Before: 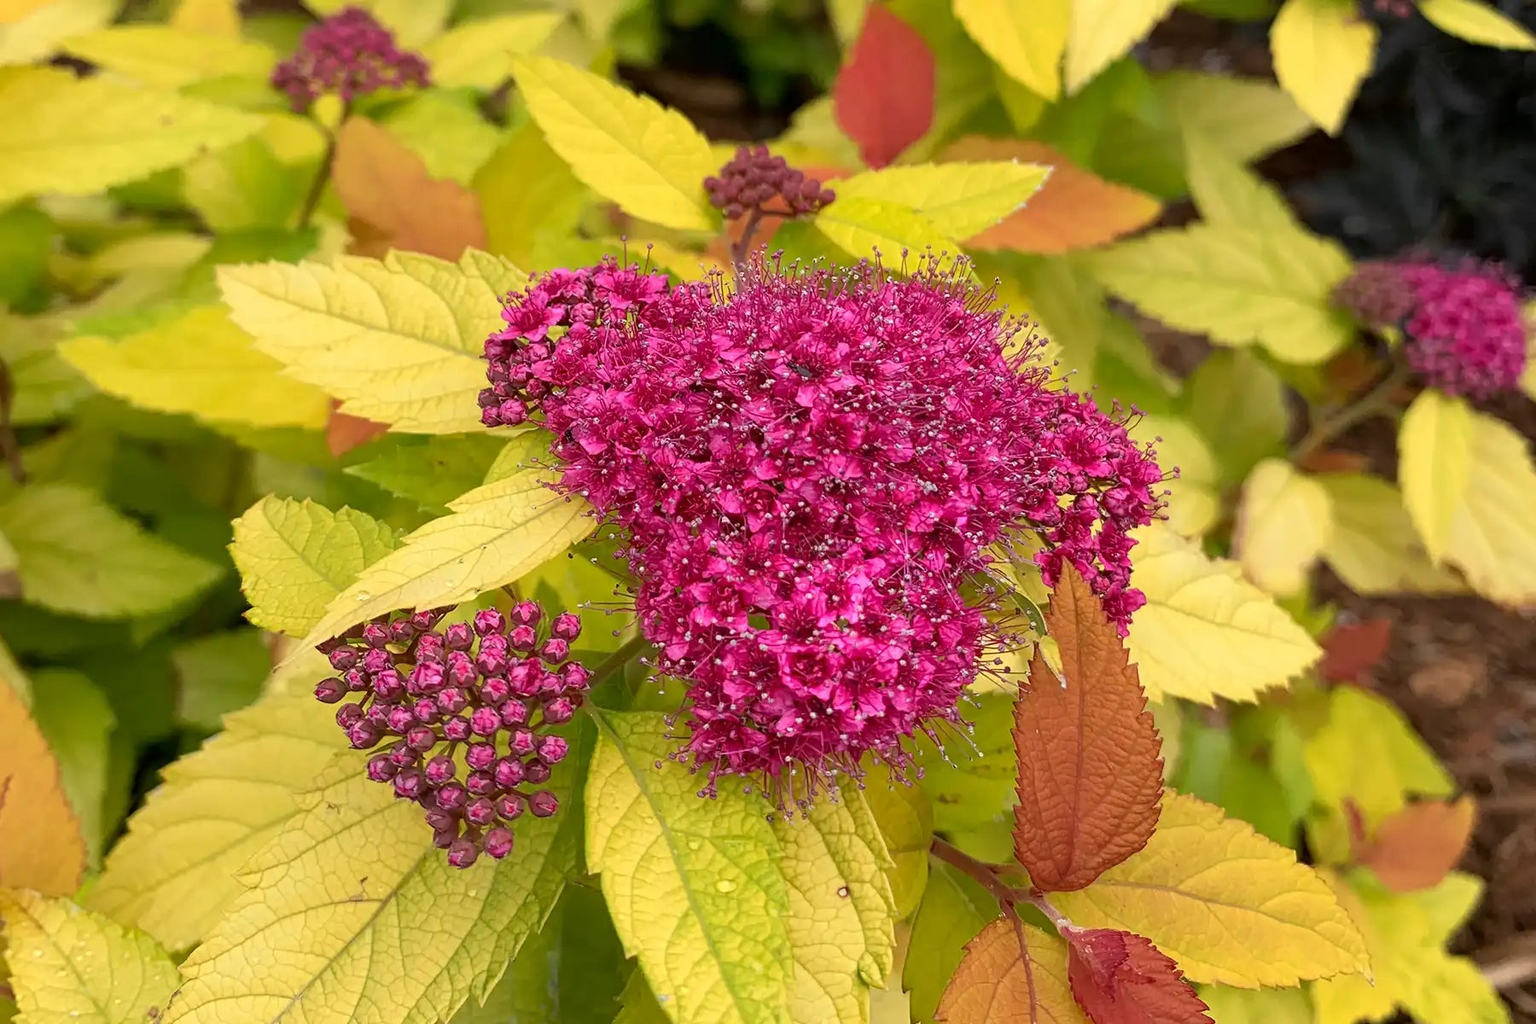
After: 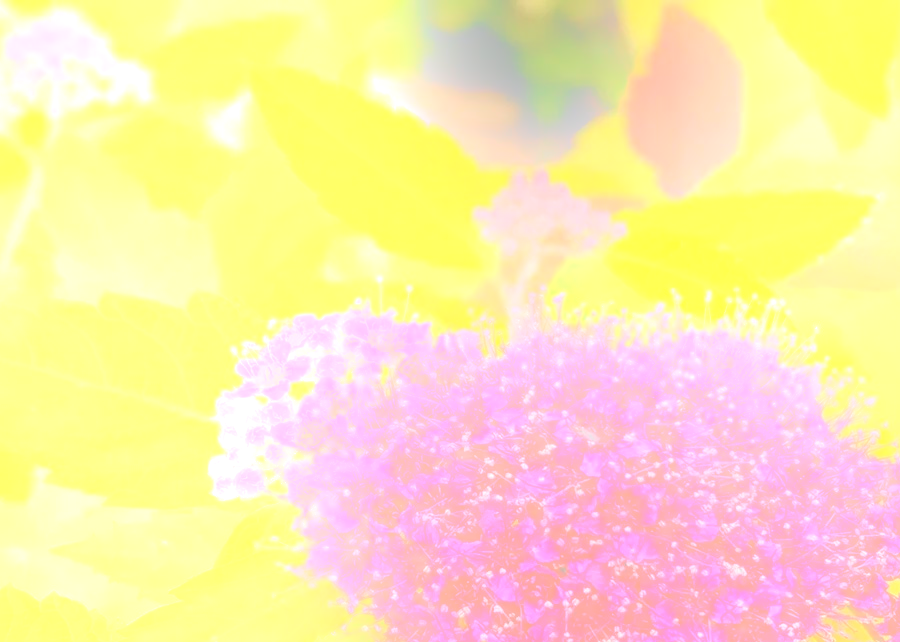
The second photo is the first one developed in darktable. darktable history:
contrast equalizer: octaves 7, y [[0.6 ×6], [0.55 ×6], [0 ×6], [0 ×6], [0 ×6]], mix 0.3
crop: left 19.556%, right 30.401%, bottom 46.458%
bloom: size 25%, threshold 5%, strength 90%
